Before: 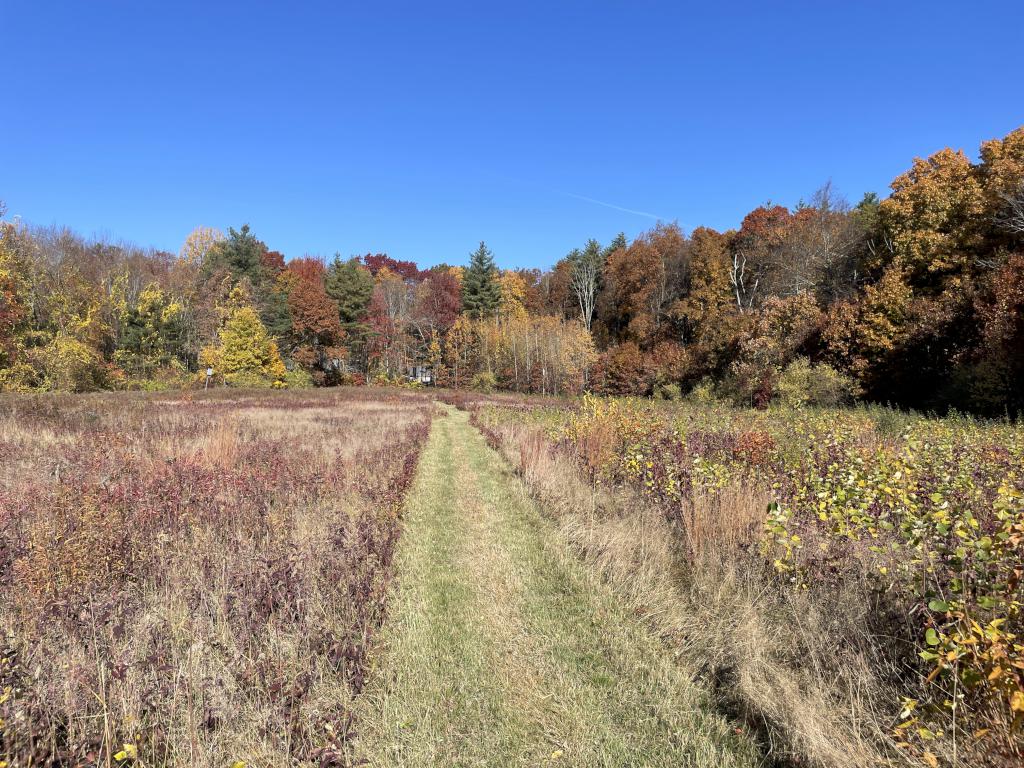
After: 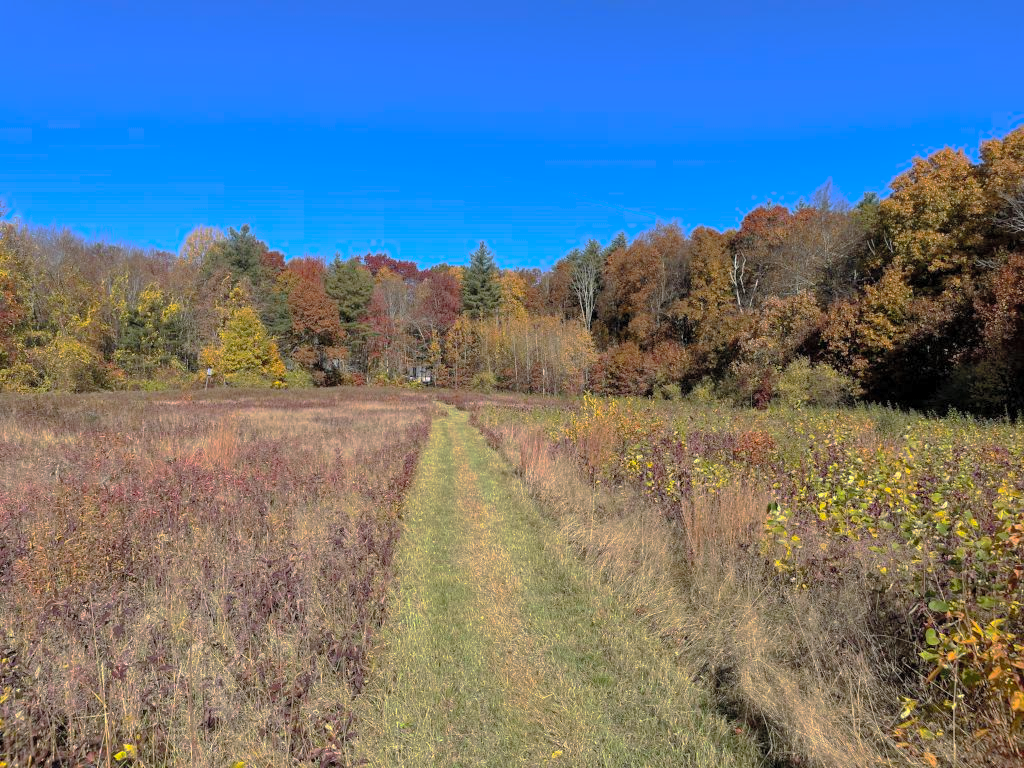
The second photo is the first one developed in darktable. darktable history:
base curve: curves: ch0 [(0, 0) (0.841, 0.609) (1, 1)], preserve colors none
contrast brightness saturation: contrast 0.067, brightness 0.179, saturation 0.418
